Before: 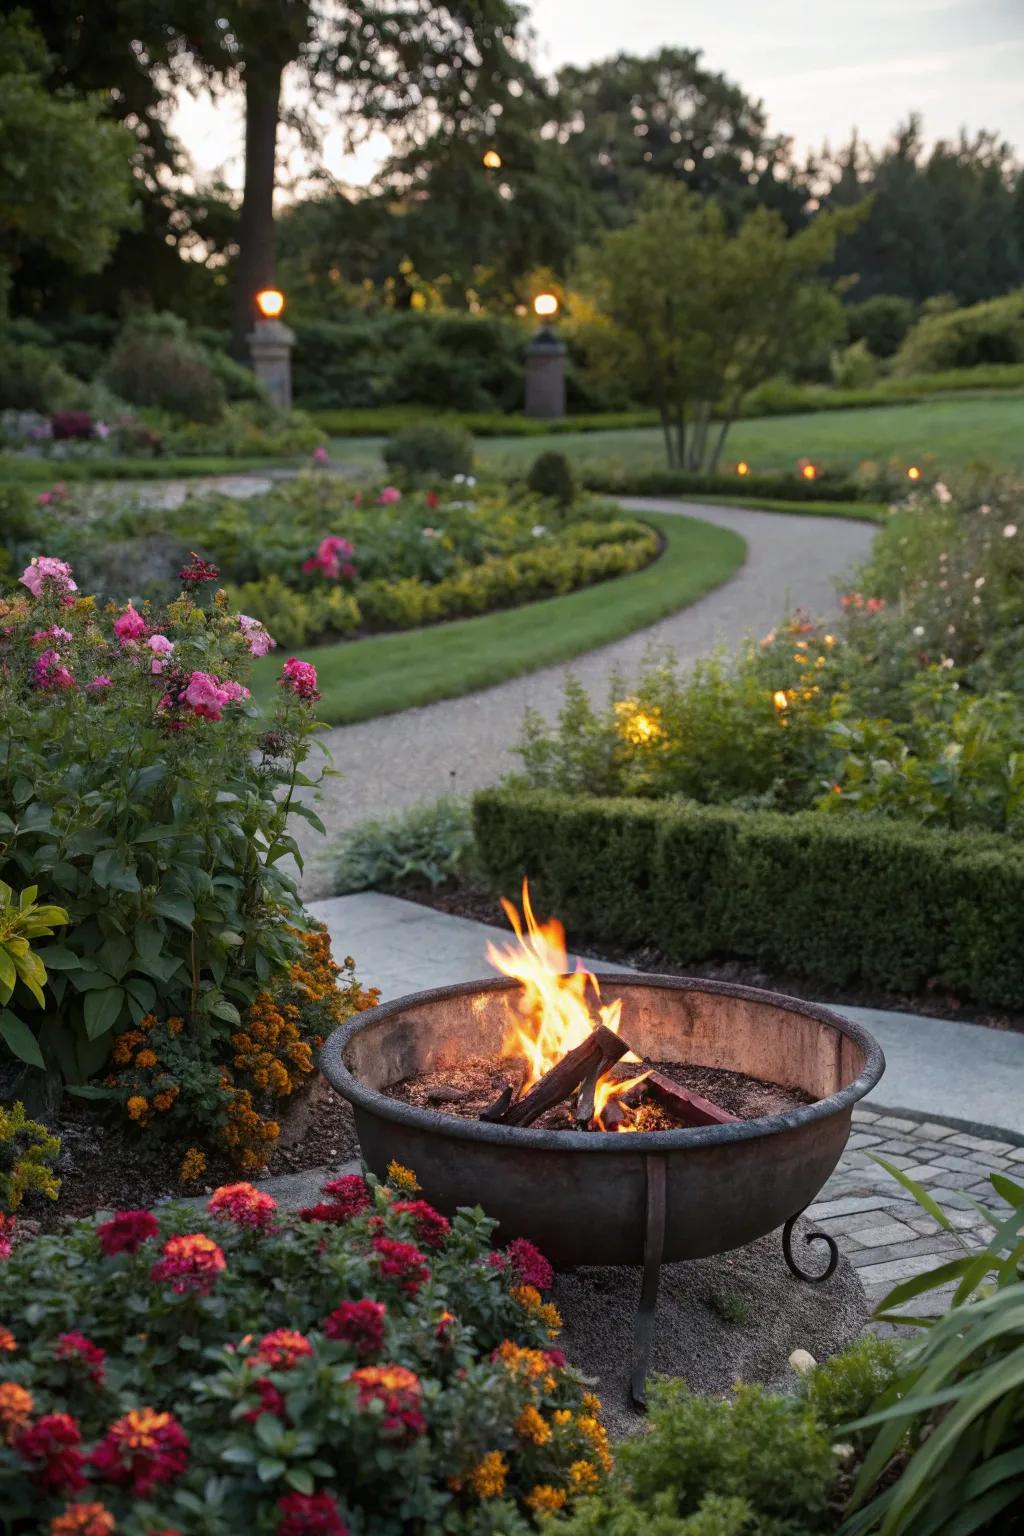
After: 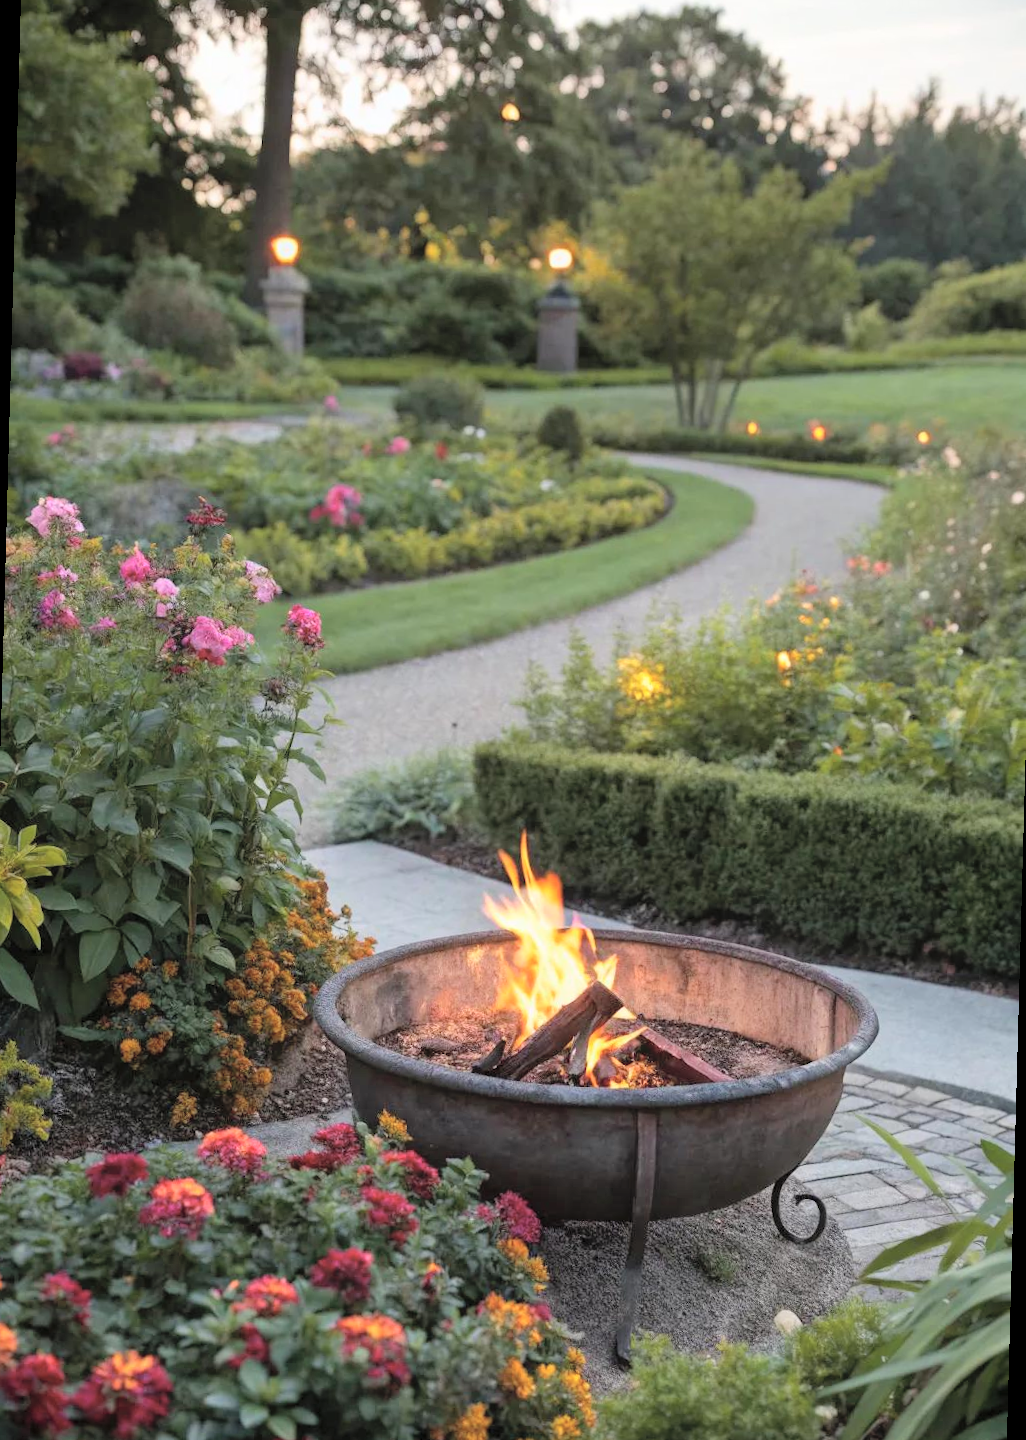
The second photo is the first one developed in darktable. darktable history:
rotate and perspective: rotation 1.57°, crop left 0.018, crop right 0.982, crop top 0.039, crop bottom 0.961
global tonemap: drago (0.7, 100)
